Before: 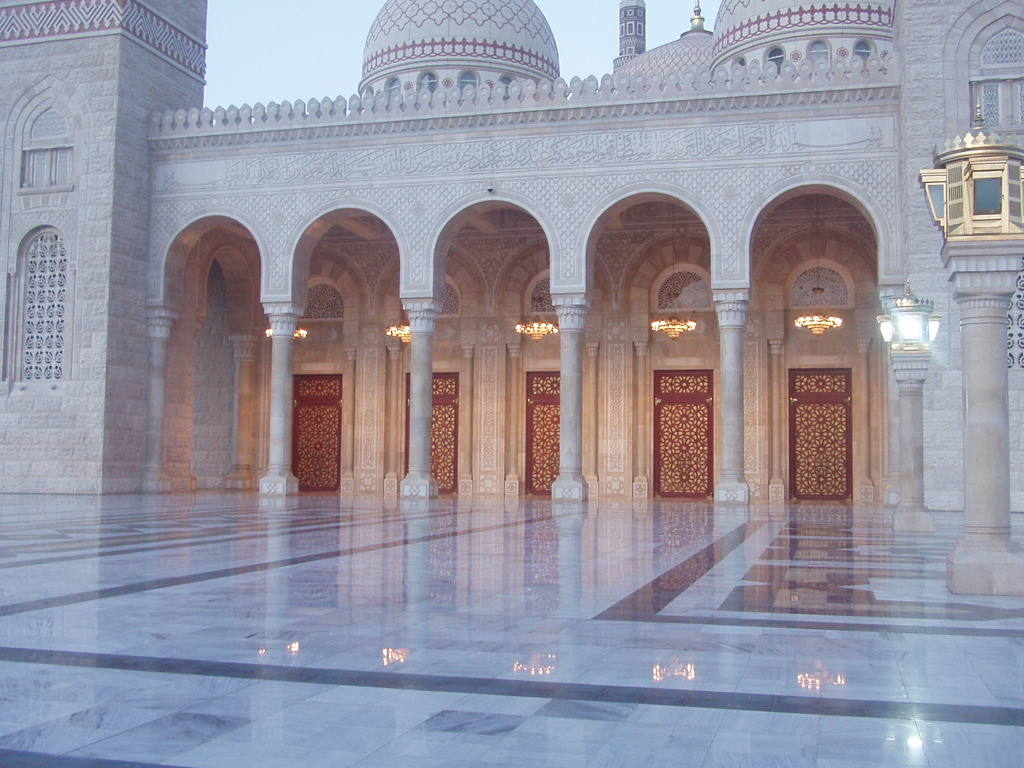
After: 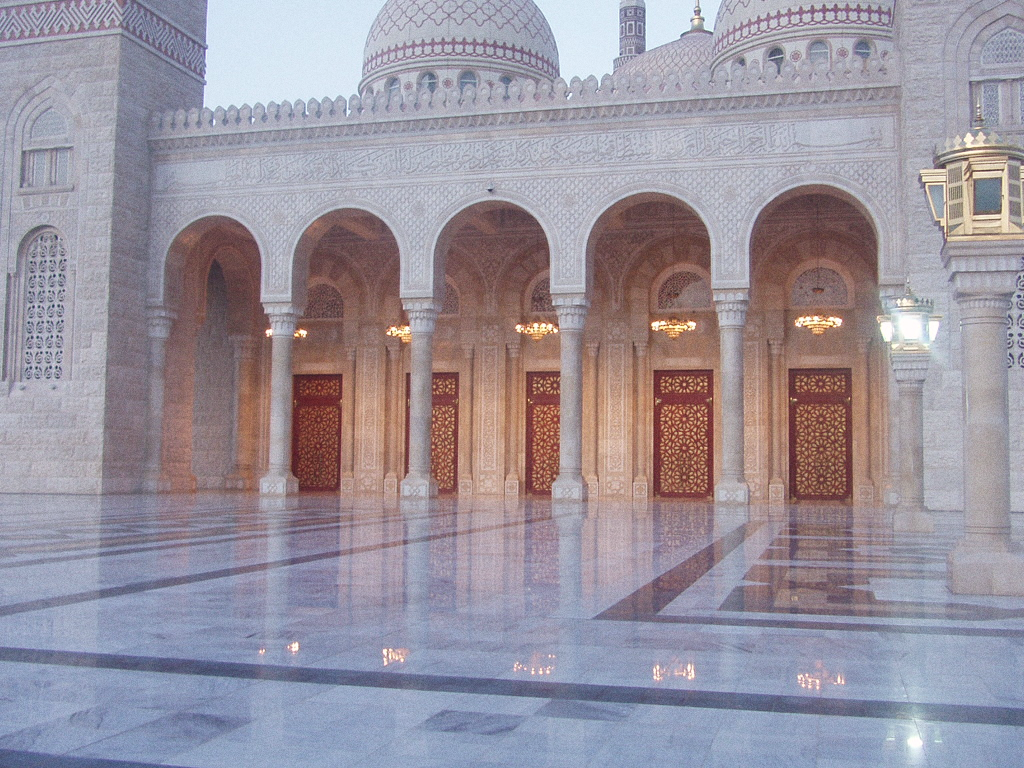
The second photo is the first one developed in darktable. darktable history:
color balance rgb: on, module defaults
color balance: lift [1, 0.998, 1.001, 1.002], gamma [1, 1.02, 1, 0.98], gain [1, 1.02, 1.003, 0.98]
grain: coarseness 0.09 ISO
